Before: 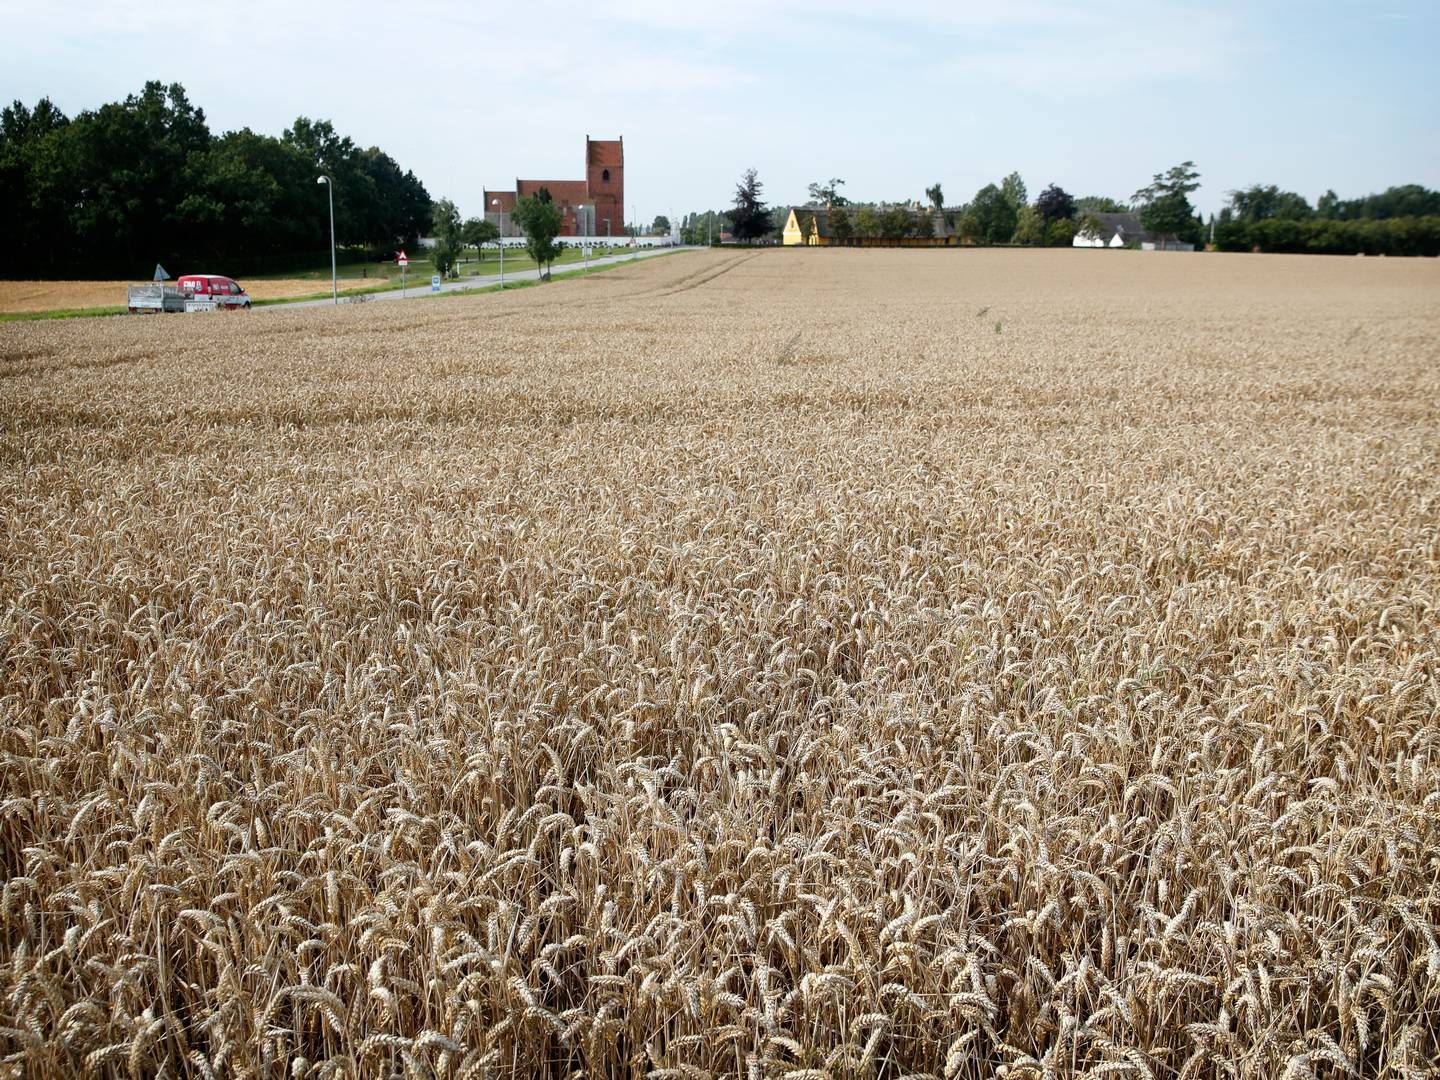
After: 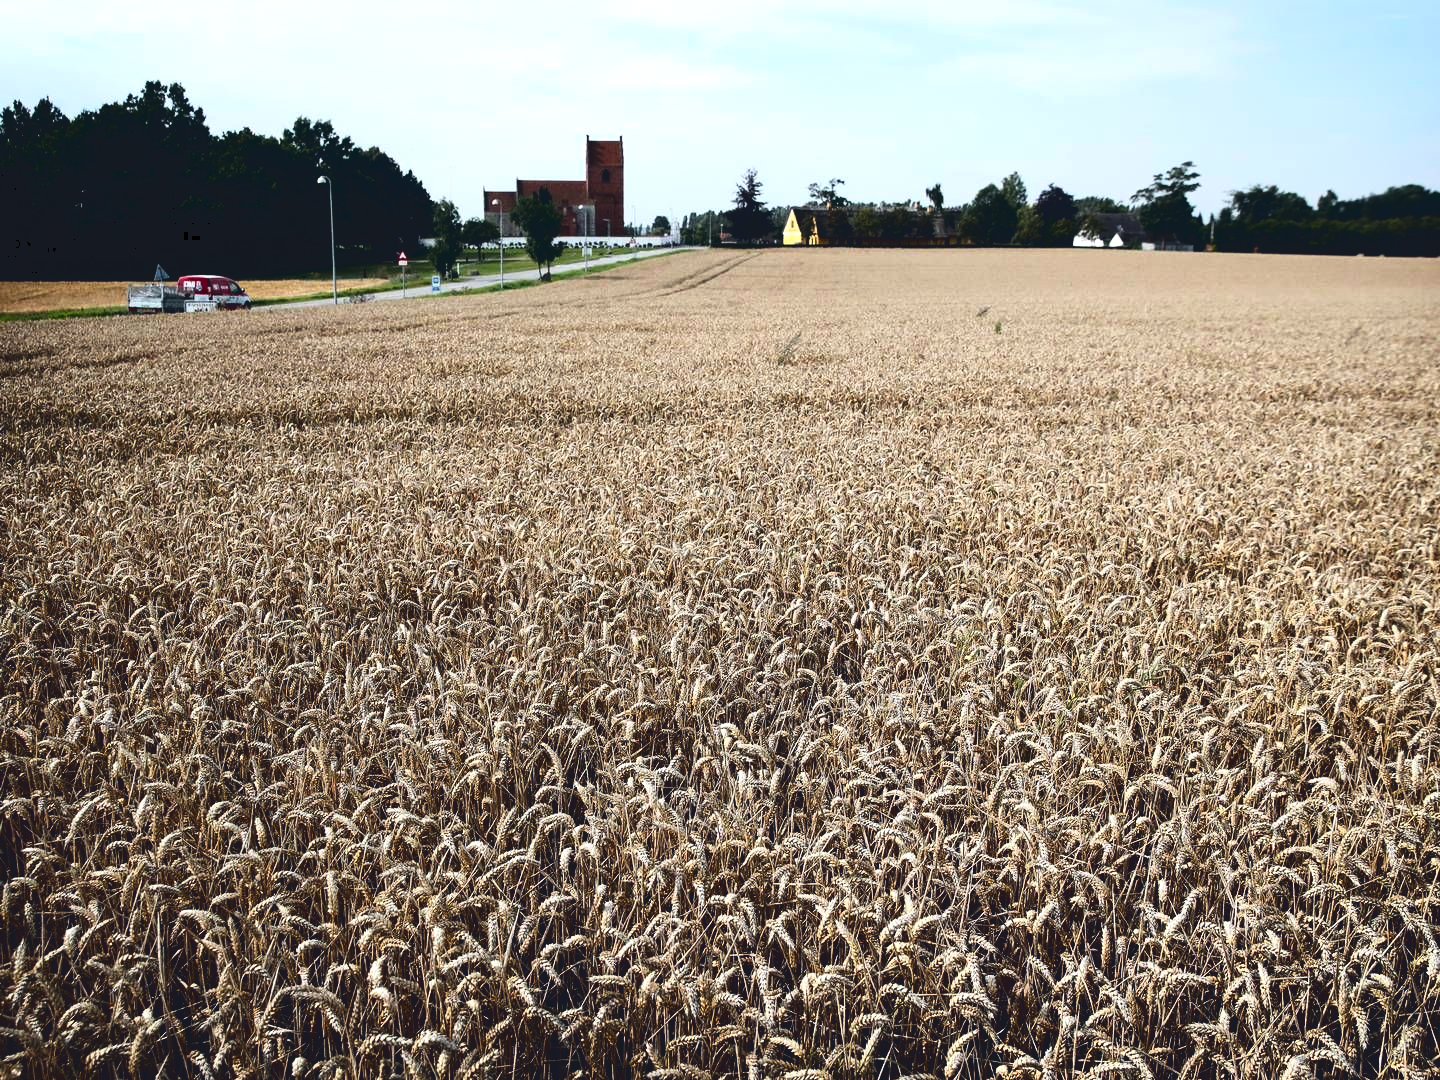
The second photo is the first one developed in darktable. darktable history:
levels: levels [0.101, 0.578, 0.953]
tone curve: curves: ch0 [(0, 0) (0.003, 0.235) (0.011, 0.235) (0.025, 0.235) (0.044, 0.235) (0.069, 0.235) (0.1, 0.237) (0.136, 0.239) (0.177, 0.243) (0.224, 0.256) (0.277, 0.287) (0.335, 0.329) (0.399, 0.391) (0.468, 0.476) (0.543, 0.574) (0.623, 0.683) (0.709, 0.778) (0.801, 0.869) (0.898, 0.924) (1, 1)], color space Lab, independent channels, preserve colors none
color correction: highlights b* 0.066, saturation 1.35
color balance rgb: global offset › chroma 0.244%, global offset › hue 256.16°, perceptual saturation grading › global saturation 1.705%, perceptual saturation grading › highlights -2.427%, perceptual saturation grading › mid-tones 3.525%, perceptual saturation grading › shadows 8.313%, saturation formula JzAzBz (2021)
